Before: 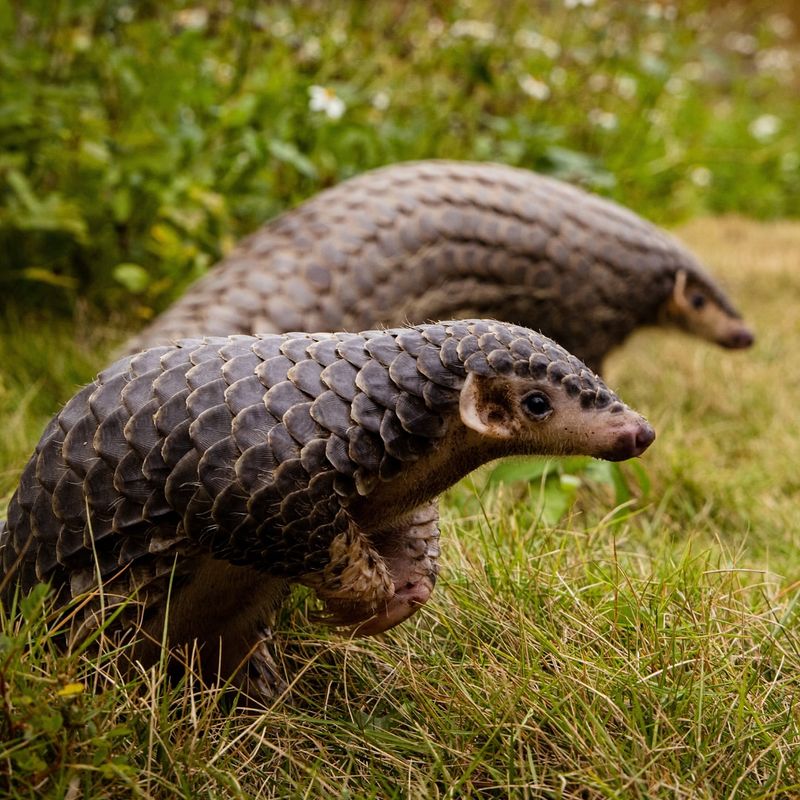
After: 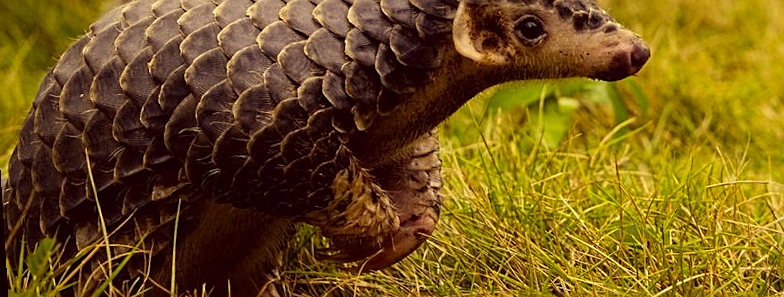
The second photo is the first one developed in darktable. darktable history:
white balance: red 1.009, blue 1.027
rotate and perspective: rotation -3.52°, crop left 0.036, crop right 0.964, crop top 0.081, crop bottom 0.919
color correction: highlights a* -0.482, highlights b* 40, shadows a* 9.8, shadows b* -0.161
sharpen: on, module defaults
crop: top 45.551%, bottom 12.262%
